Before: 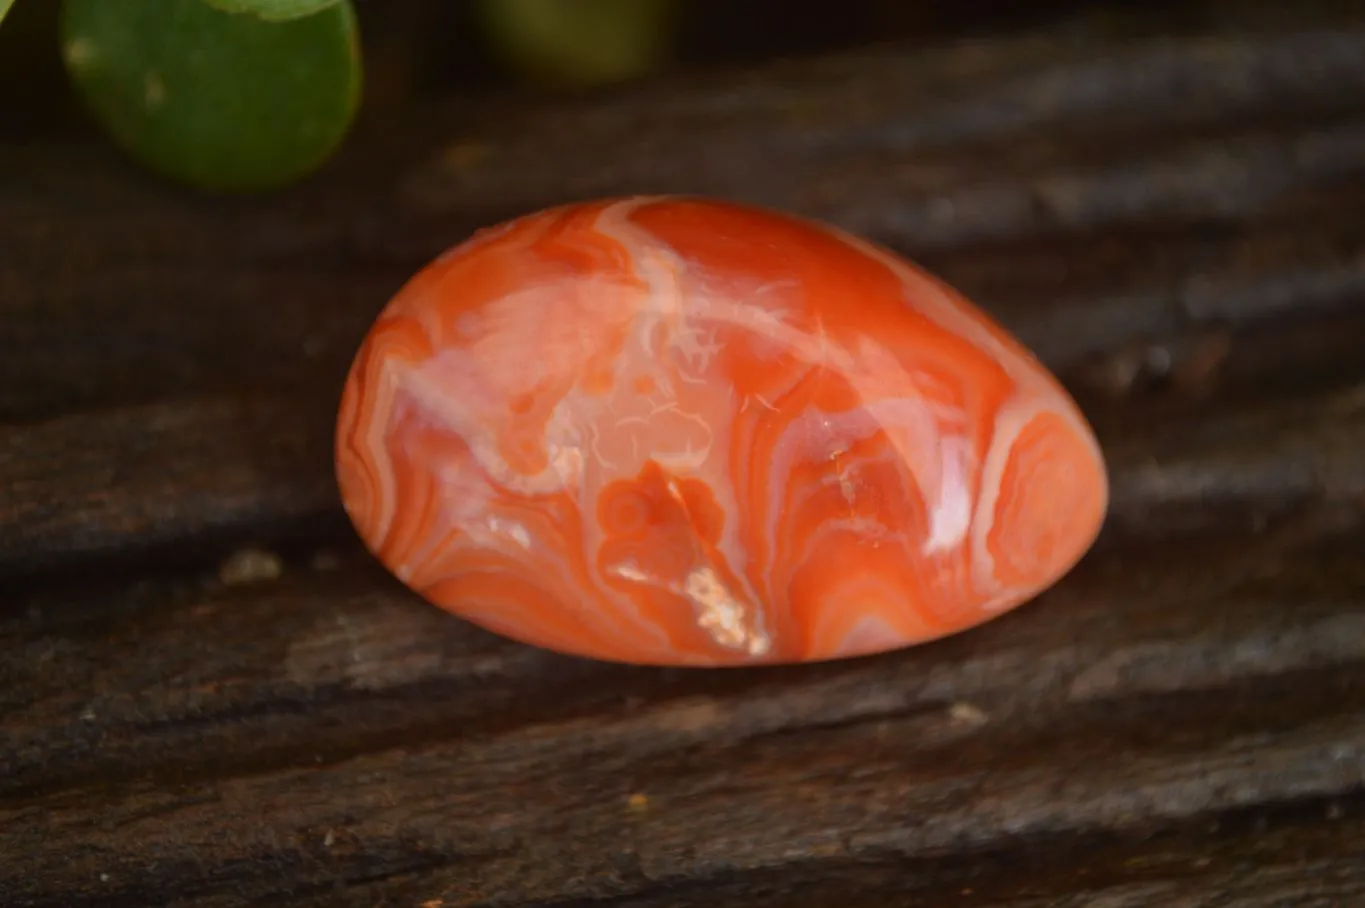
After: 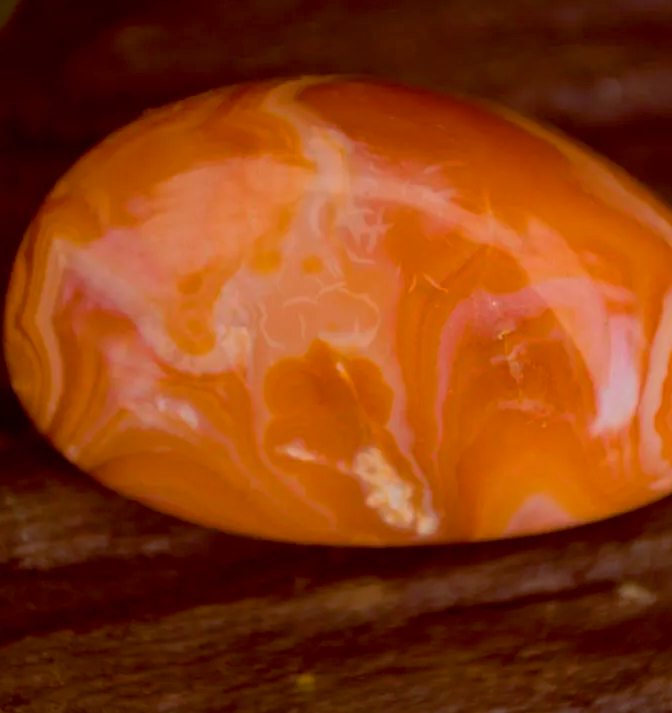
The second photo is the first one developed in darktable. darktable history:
crop and rotate: angle 0.014°, left 24.349%, top 13.209%, right 26.362%, bottom 8.207%
color zones: curves: ch0 [(0, 0.558) (0.143, 0.548) (0.286, 0.447) (0.429, 0.259) (0.571, 0.5) (0.714, 0.5) (0.857, 0.593) (1, 0.558)]; ch1 [(0, 0.543) (0.01, 0.544) (0.12, 0.492) (0.248, 0.458) (0.5, 0.534) (0.748, 0.5) (0.99, 0.469) (1, 0.543)]; ch2 [(0, 0.507) (0.143, 0.522) (0.286, 0.505) (0.429, 0.5) (0.571, 0.5) (0.714, 0.5) (0.857, 0.5) (1, 0.507)]
color balance rgb: global offset › luminance -0.191%, global offset › chroma 0.273%, linear chroma grading › global chroma 0.825%, perceptual saturation grading › global saturation 16.221%, perceptual brilliance grading › mid-tones 10.765%, perceptual brilliance grading › shadows 15.232%, global vibrance 19.138%
exposure: black level correction 0, exposure -0.734 EV, compensate highlight preservation false
